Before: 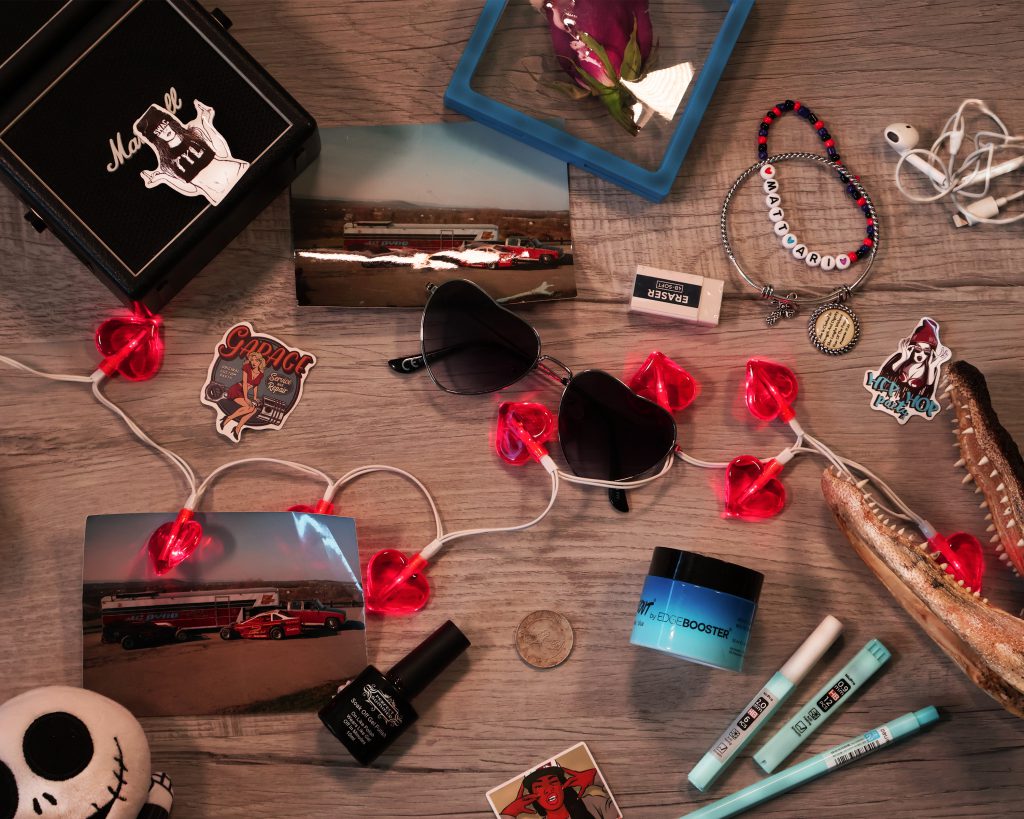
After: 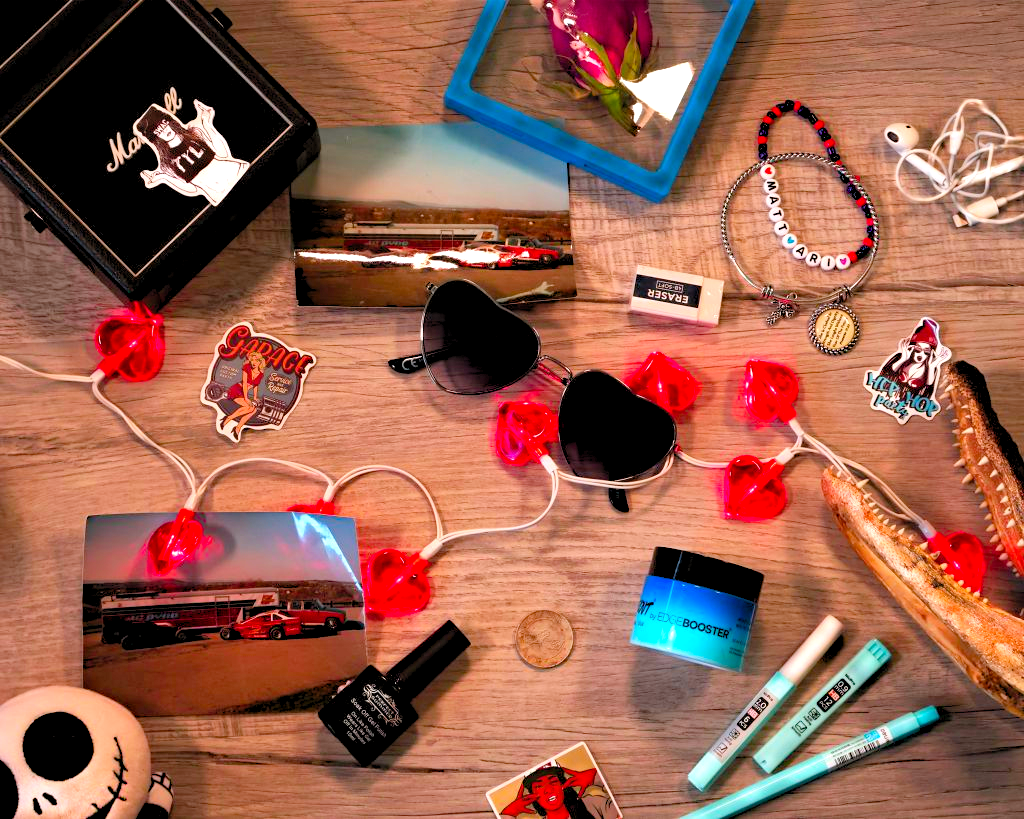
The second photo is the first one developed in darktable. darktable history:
white balance: red 0.988, blue 1.017
color balance rgb: linear chroma grading › global chroma 33.4%
haze removal: compatibility mode true, adaptive false
exposure: exposure 0.2 EV, compensate highlight preservation false
levels: black 3.83%, white 90.64%, levels [0.044, 0.416, 0.908]
